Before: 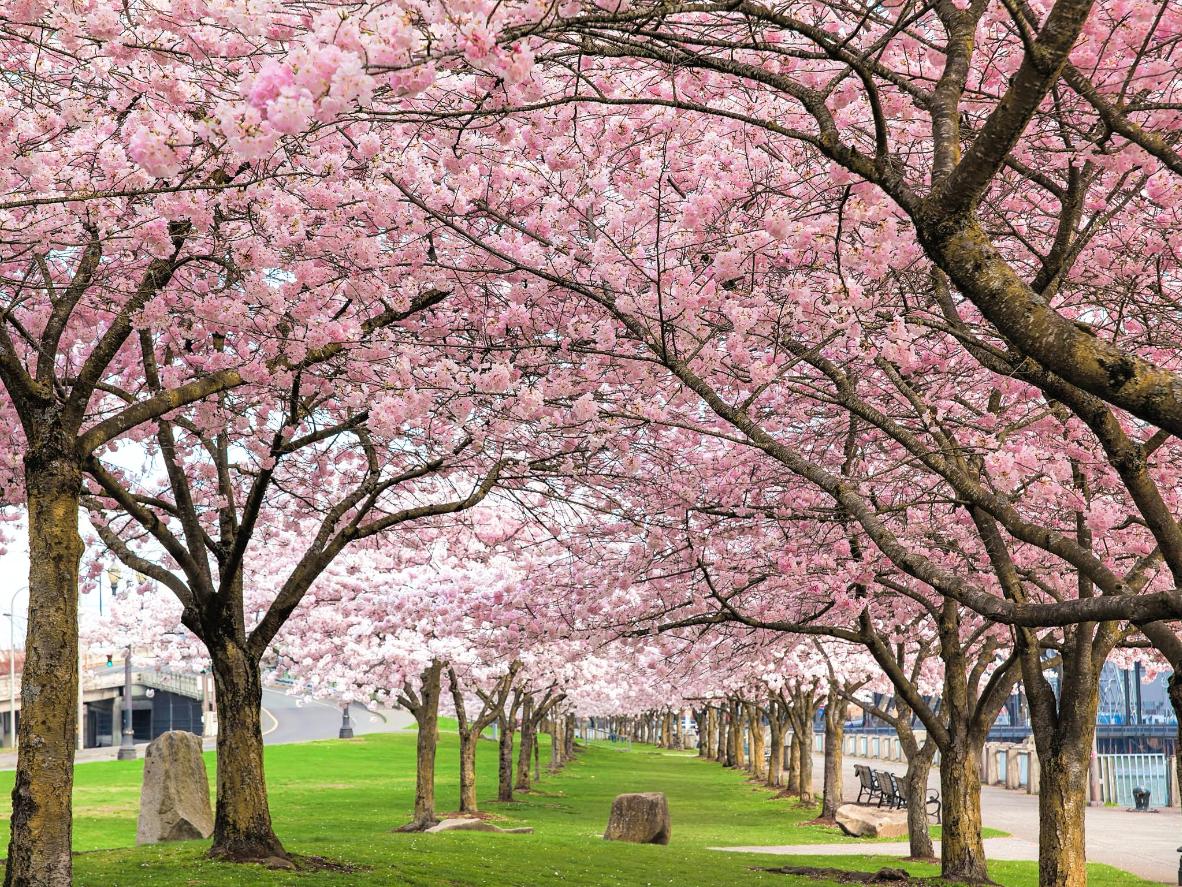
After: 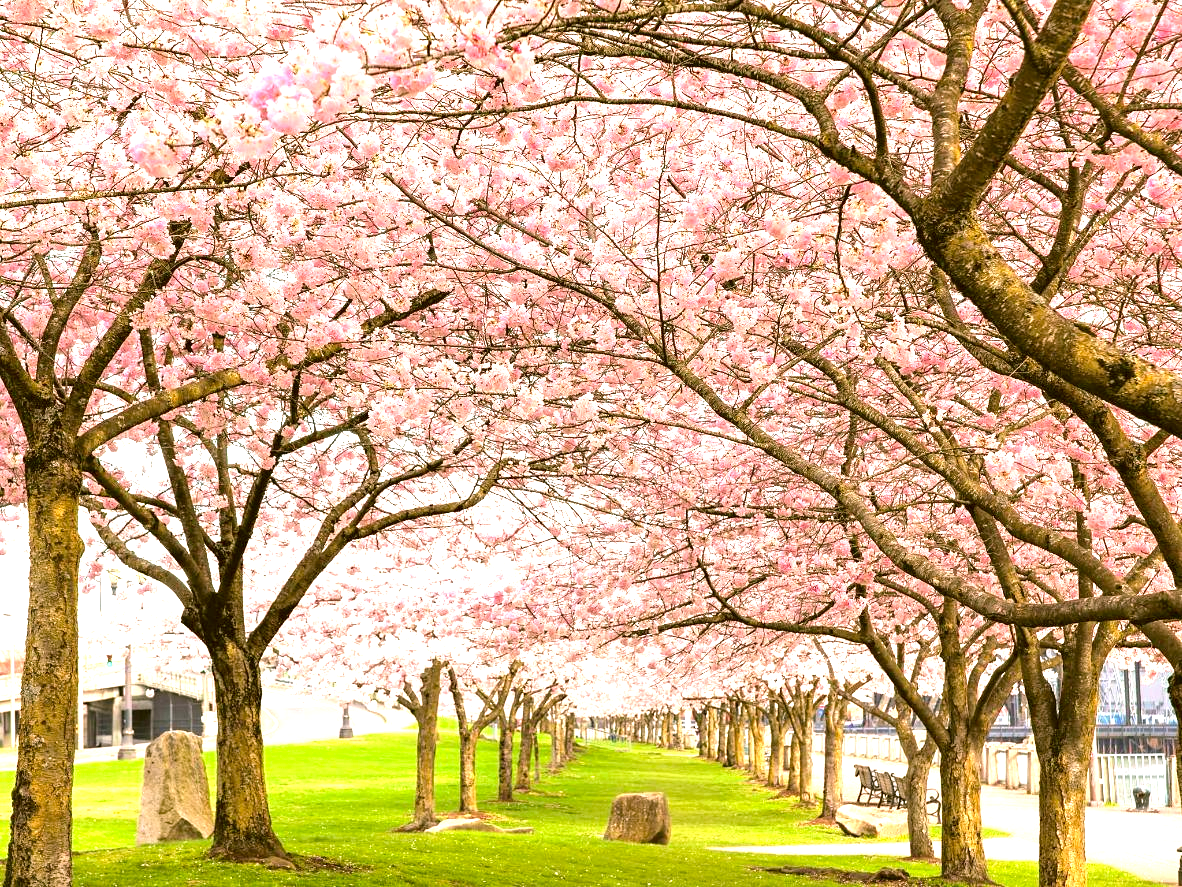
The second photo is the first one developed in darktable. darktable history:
exposure: black level correction 0, exposure 1.098 EV, compensate highlight preservation false
color correction: highlights a* 8.22, highlights b* 15.34, shadows a* -0.344, shadows b* 26.17
